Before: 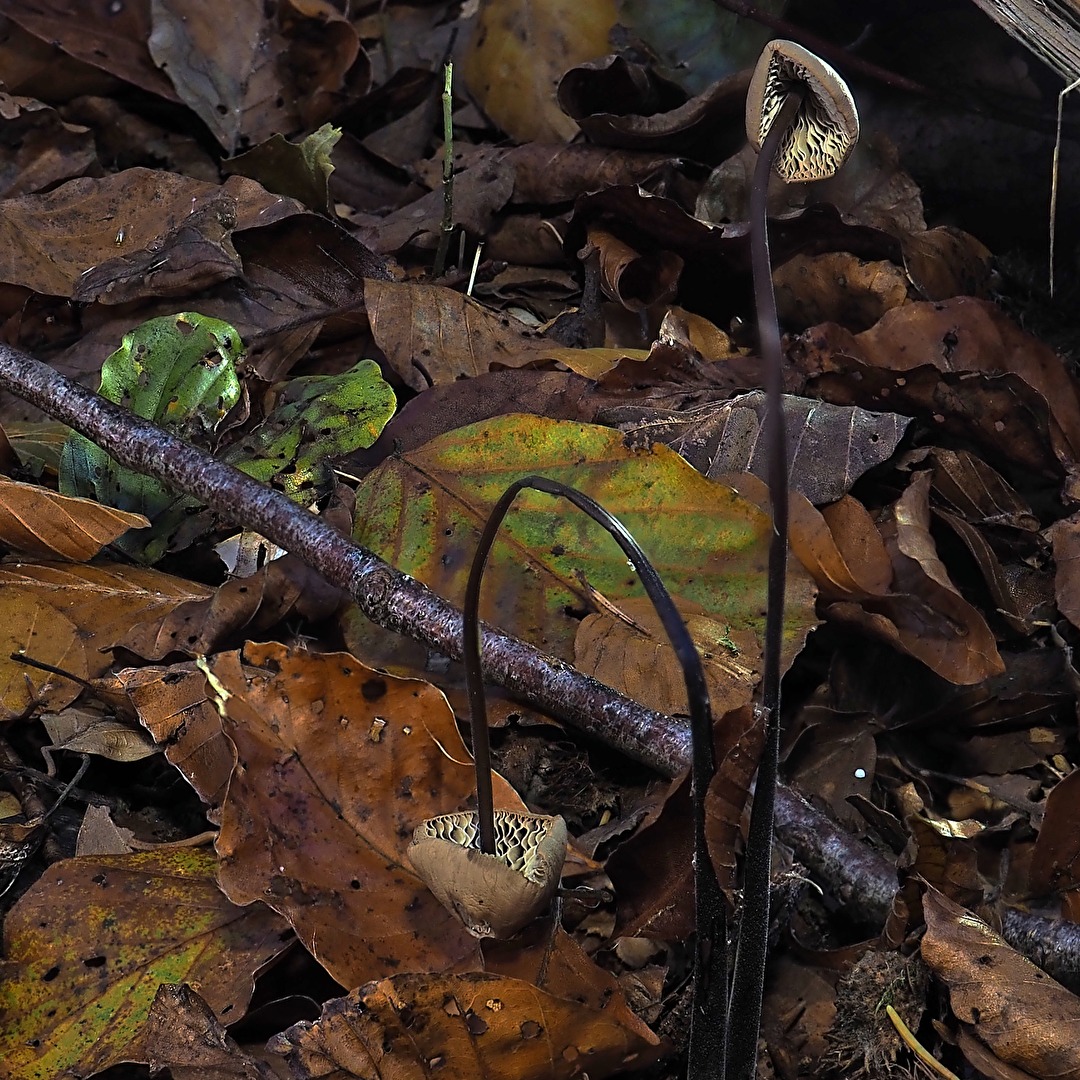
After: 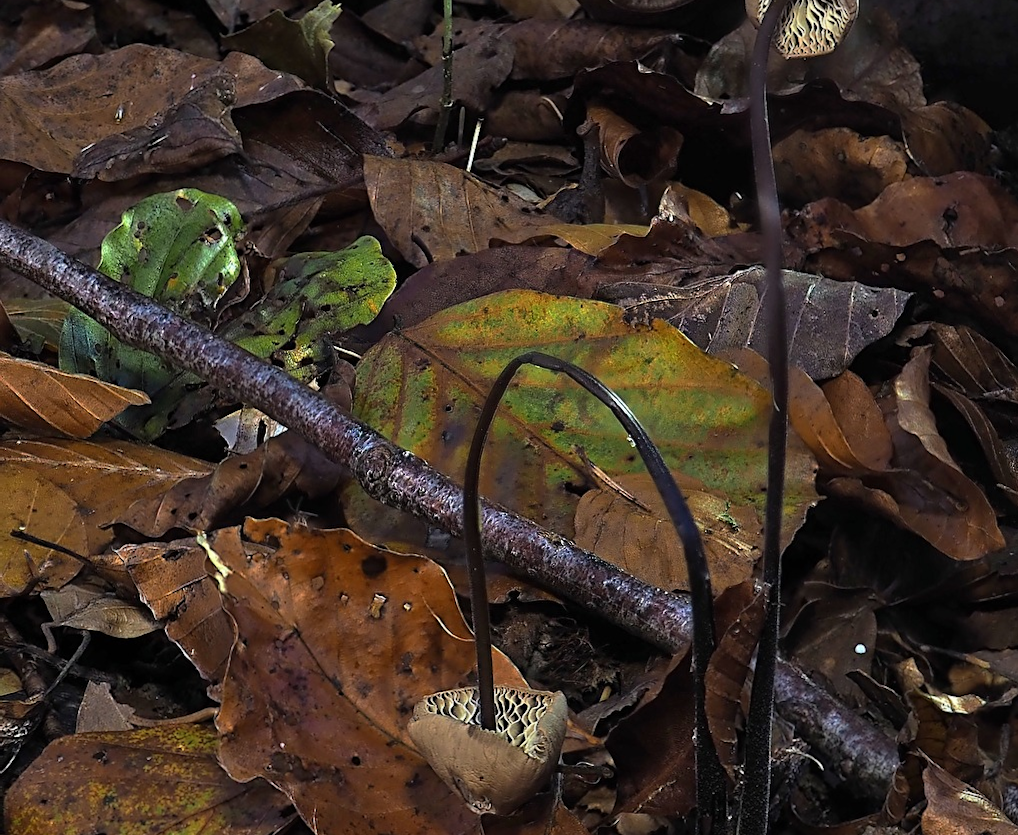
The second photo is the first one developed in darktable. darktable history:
crop and rotate: angle 0.084°, top 11.509%, right 5.581%, bottom 10.973%
